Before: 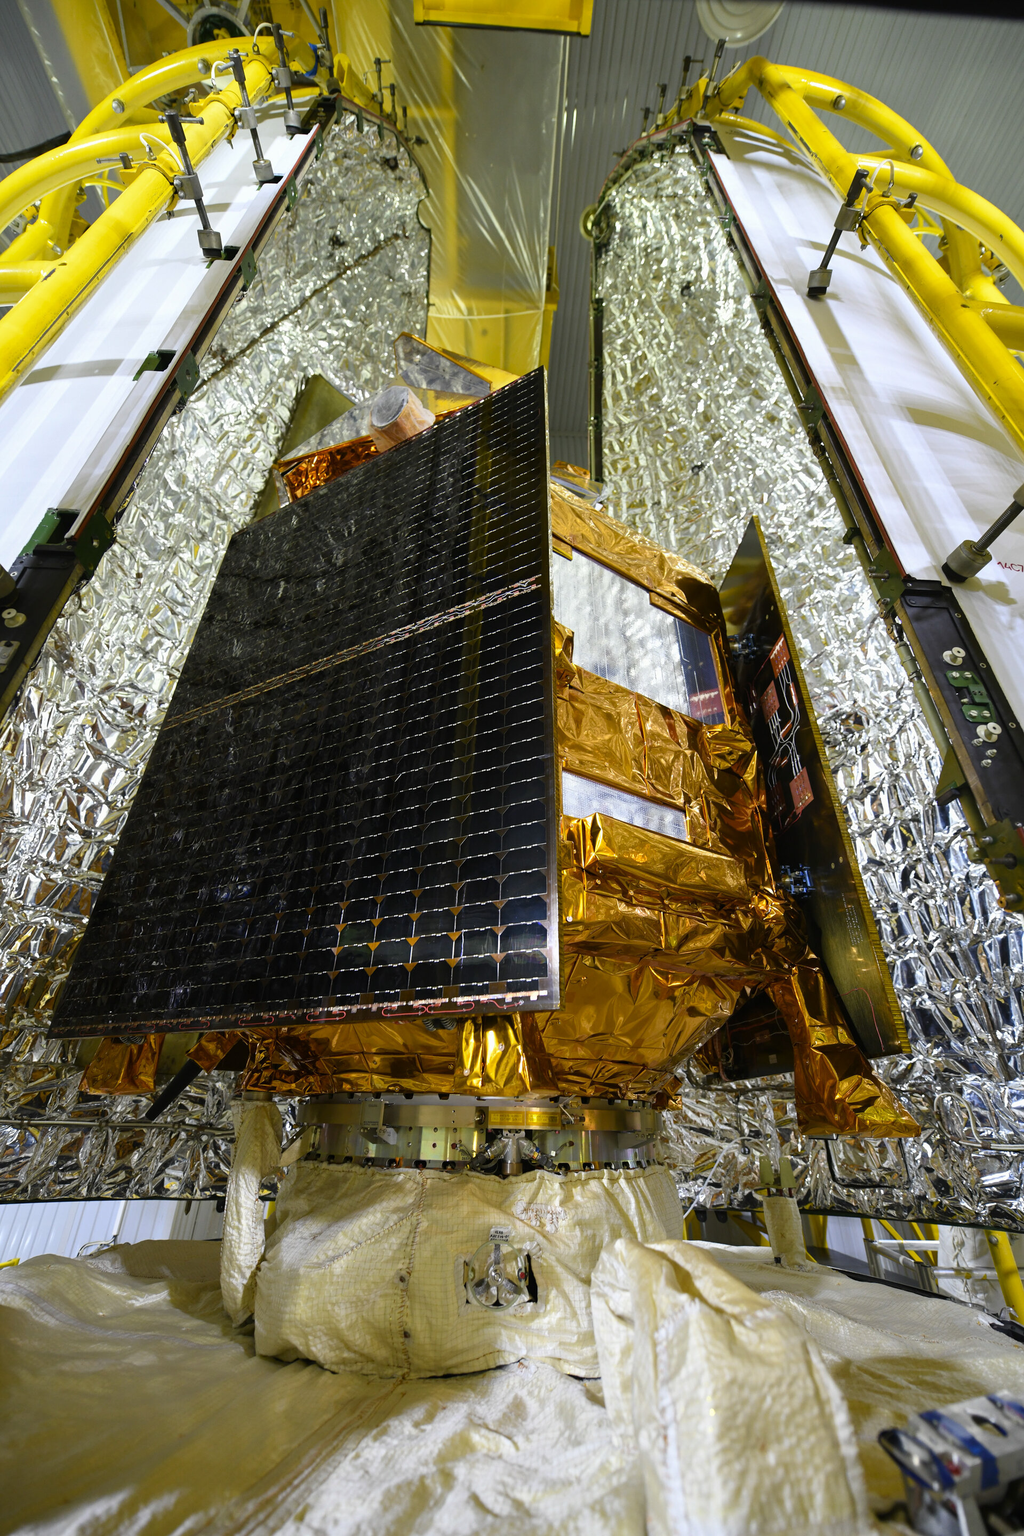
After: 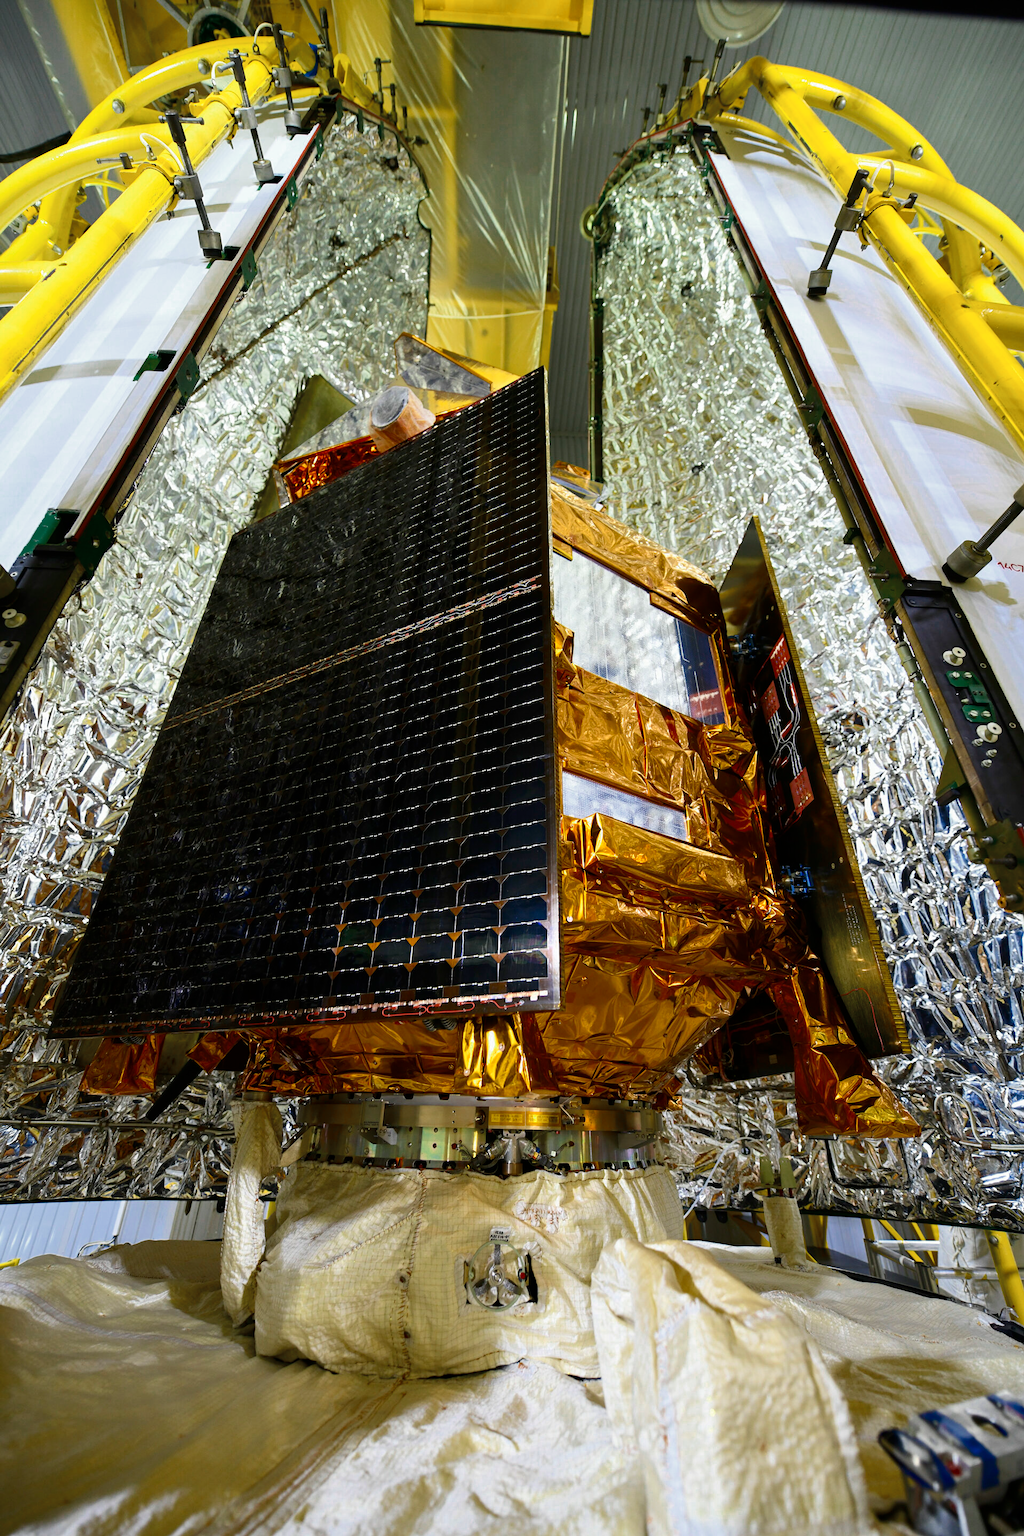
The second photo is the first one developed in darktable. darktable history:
contrast brightness saturation: contrast 0.171, saturation 0.306
color zones: curves: ch0 [(0, 0.5) (0.125, 0.4) (0.25, 0.5) (0.375, 0.4) (0.5, 0.4) (0.625, 0.35) (0.75, 0.35) (0.875, 0.5)]; ch1 [(0, 0.35) (0.125, 0.45) (0.25, 0.35) (0.375, 0.35) (0.5, 0.35) (0.625, 0.35) (0.75, 0.45) (0.875, 0.35)]; ch2 [(0, 0.6) (0.125, 0.5) (0.25, 0.5) (0.375, 0.6) (0.5, 0.6) (0.625, 0.5) (0.75, 0.5) (0.875, 0.5)]
velvia: strength 15.5%
